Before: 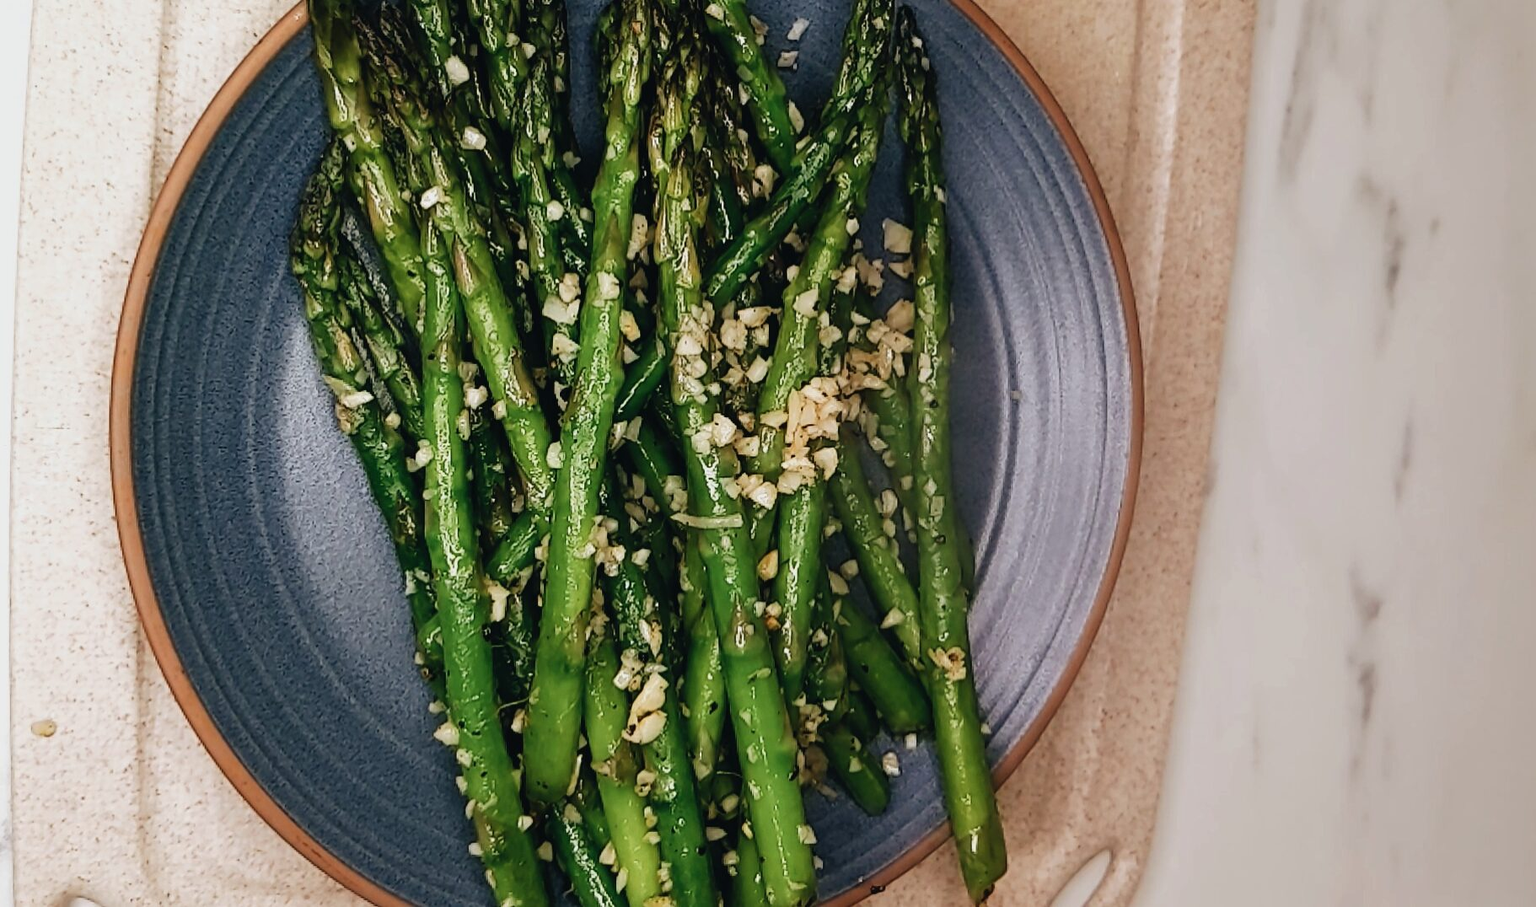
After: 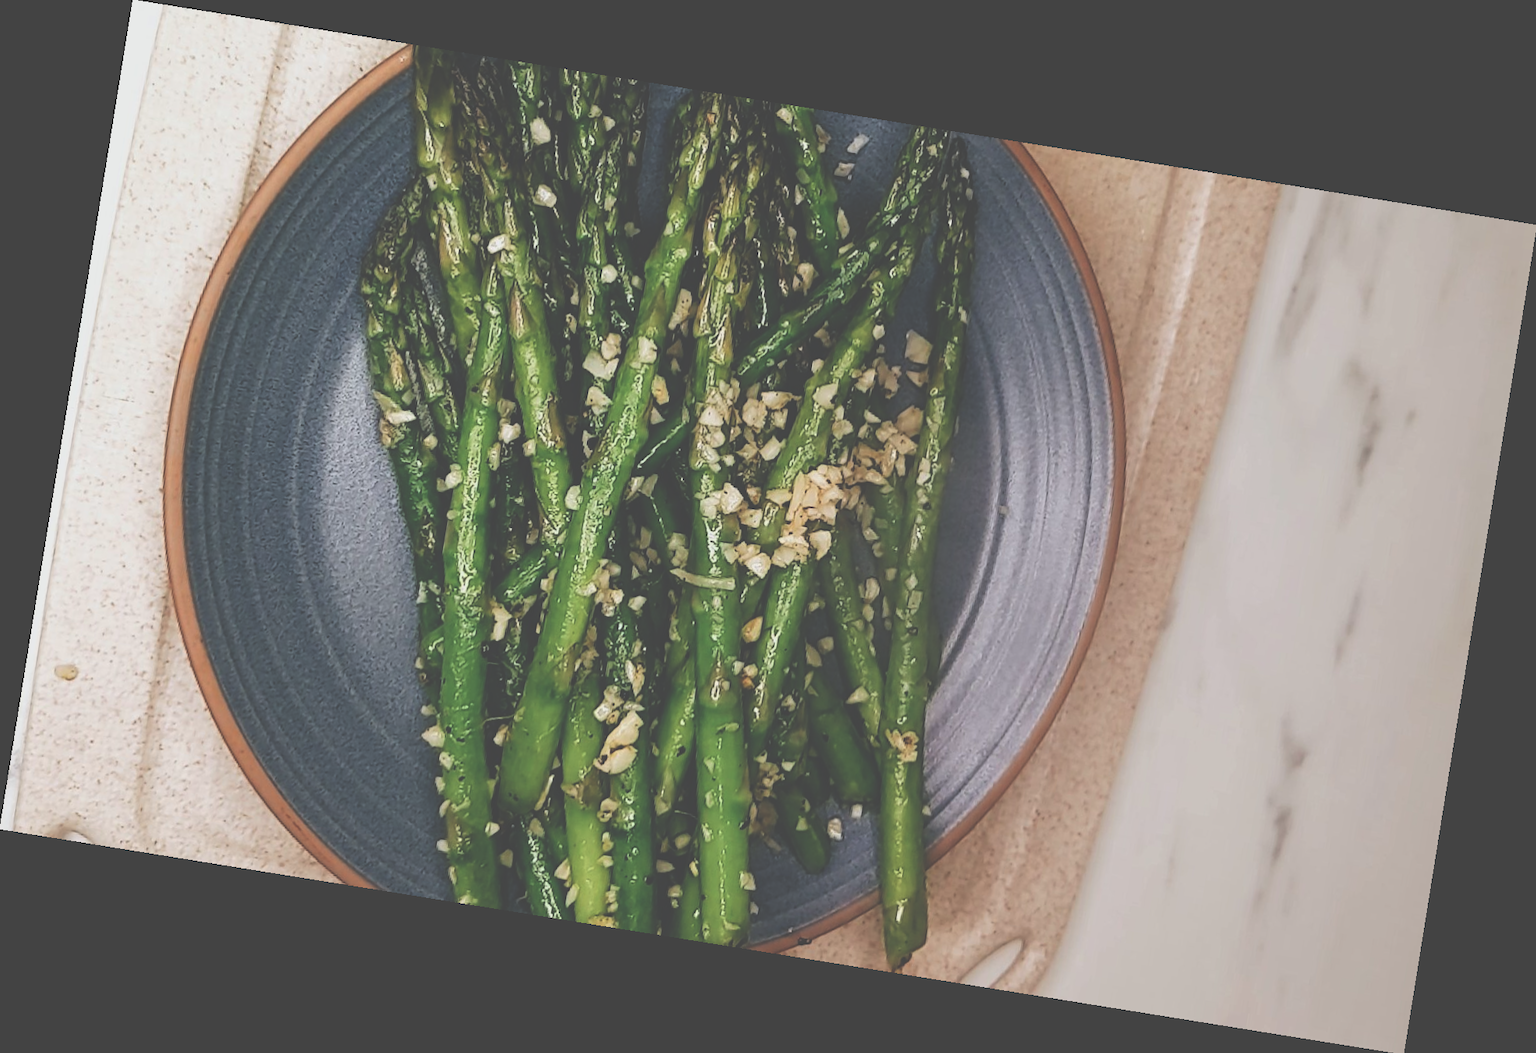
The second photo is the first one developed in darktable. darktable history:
rotate and perspective: rotation 9.12°, automatic cropping off
exposure: black level correction -0.062, exposure -0.05 EV, compensate highlight preservation false
